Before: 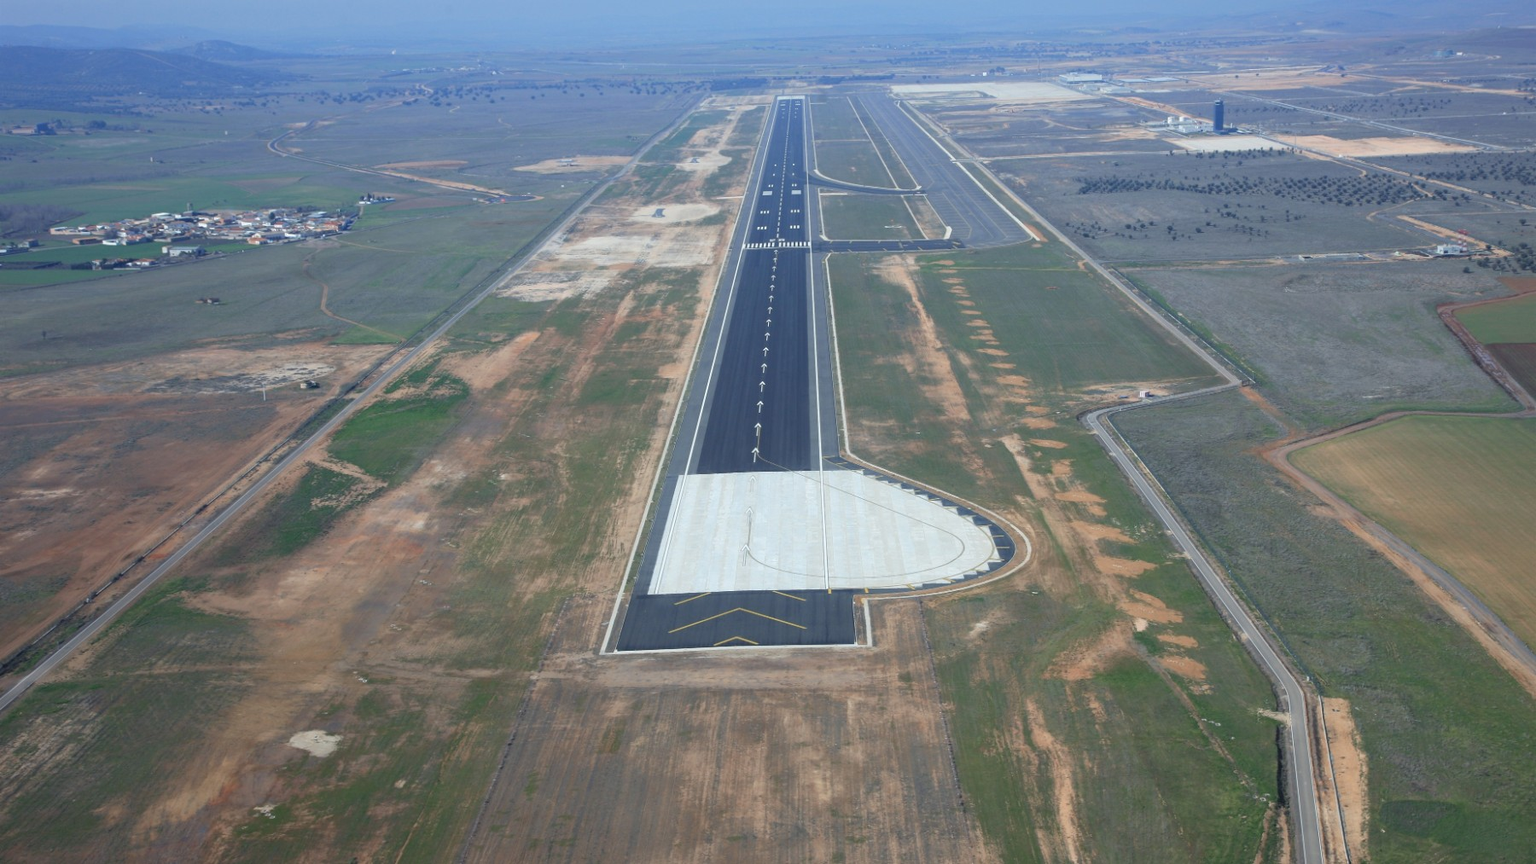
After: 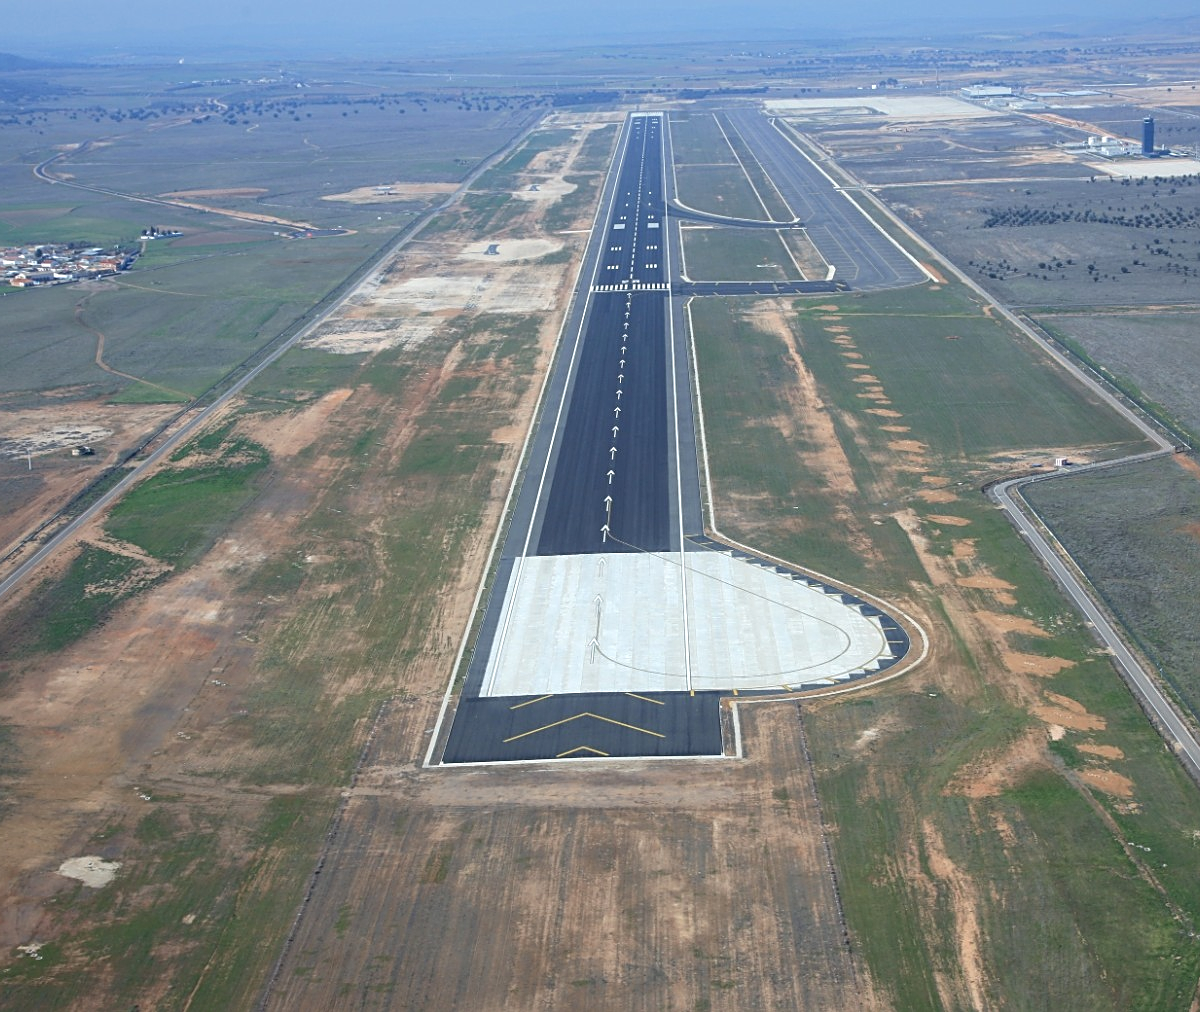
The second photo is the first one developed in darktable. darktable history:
base curve: curves: ch0 [(0, 0) (0.989, 0.992)], preserve colors none
crop and rotate: left 15.598%, right 17.713%
exposure: exposure 0.13 EV, compensate highlight preservation false
local contrast: highlights 100%, shadows 100%, detail 120%, midtone range 0.2
sharpen: on, module defaults
